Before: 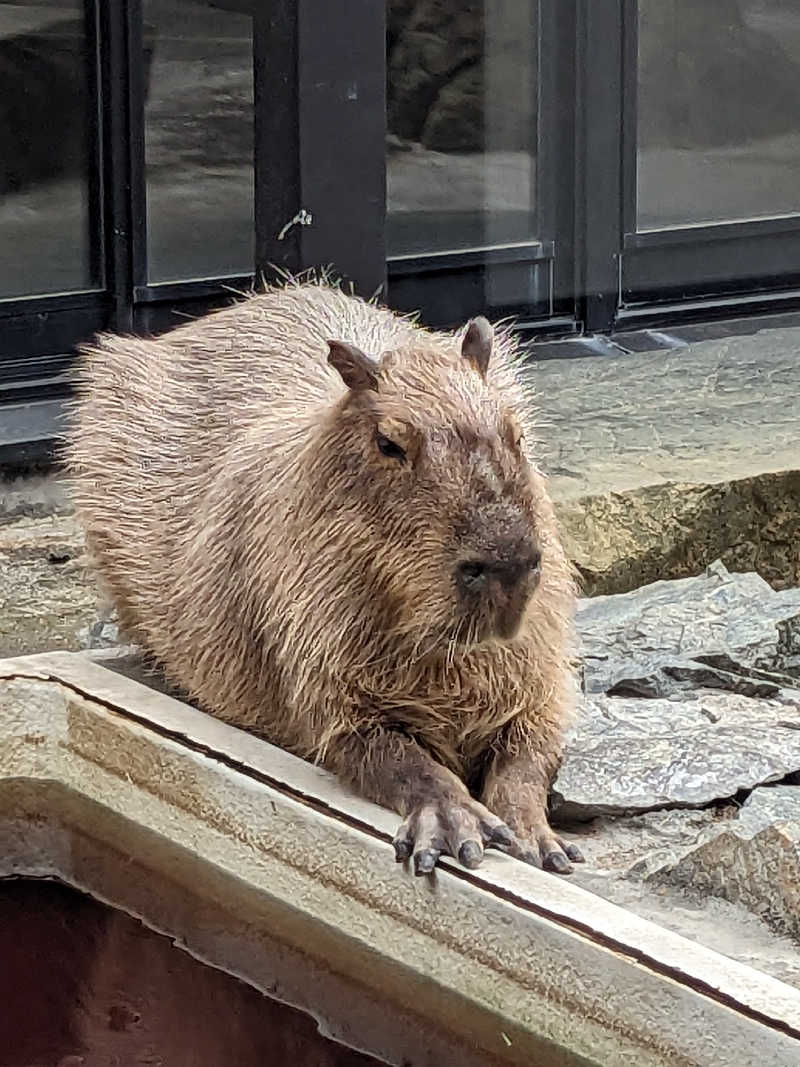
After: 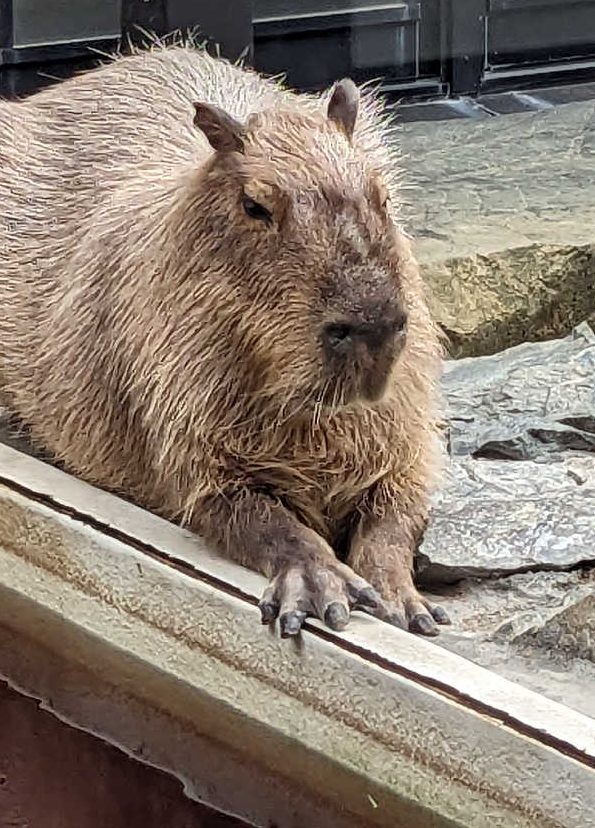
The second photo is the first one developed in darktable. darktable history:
crop: left 16.827%, top 22.351%, right 8.769%
